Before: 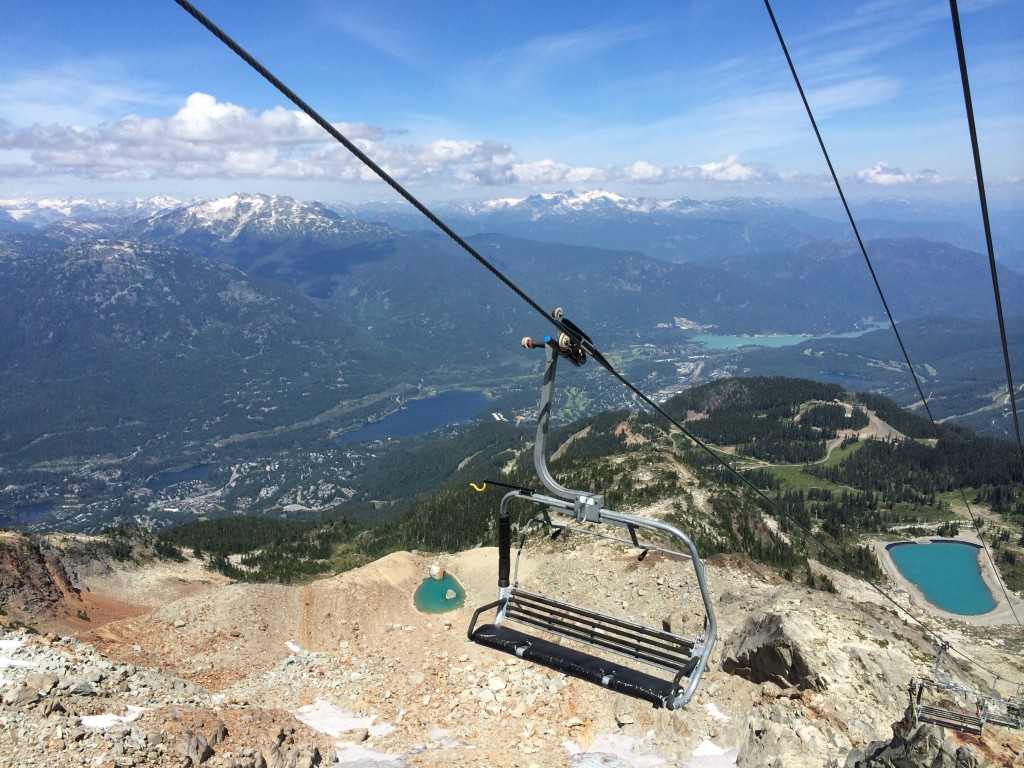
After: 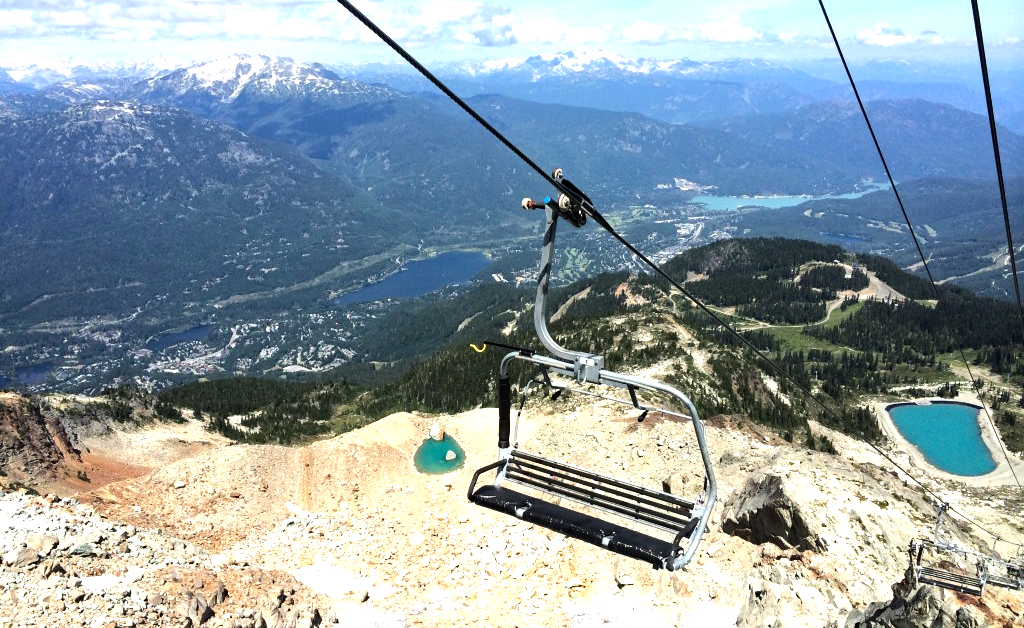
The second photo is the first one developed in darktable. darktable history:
exposure: exposure 0.248 EV, compensate exposure bias true, compensate highlight preservation false
tone equalizer: -8 EV -0.785 EV, -7 EV -0.7 EV, -6 EV -0.627 EV, -5 EV -0.394 EV, -3 EV 0.372 EV, -2 EV 0.6 EV, -1 EV 0.682 EV, +0 EV 0.722 EV, edges refinement/feathering 500, mask exposure compensation -1.57 EV, preserve details no
haze removal: on, module defaults
crop and rotate: top 18.128%
